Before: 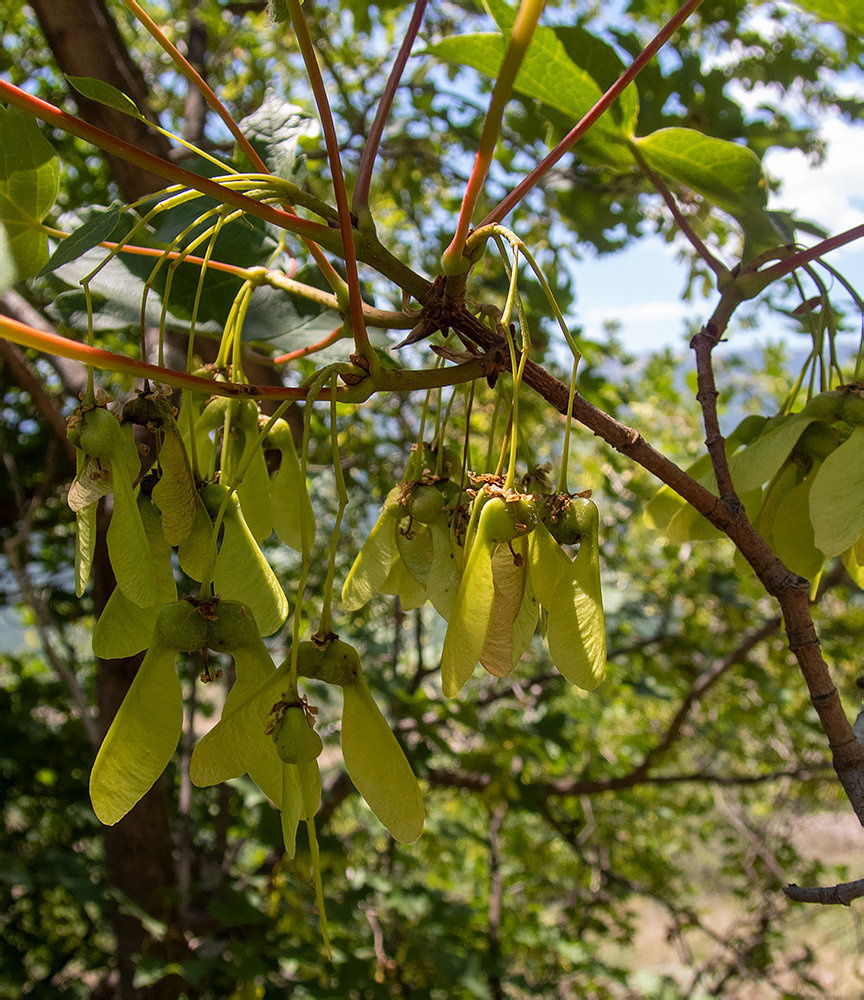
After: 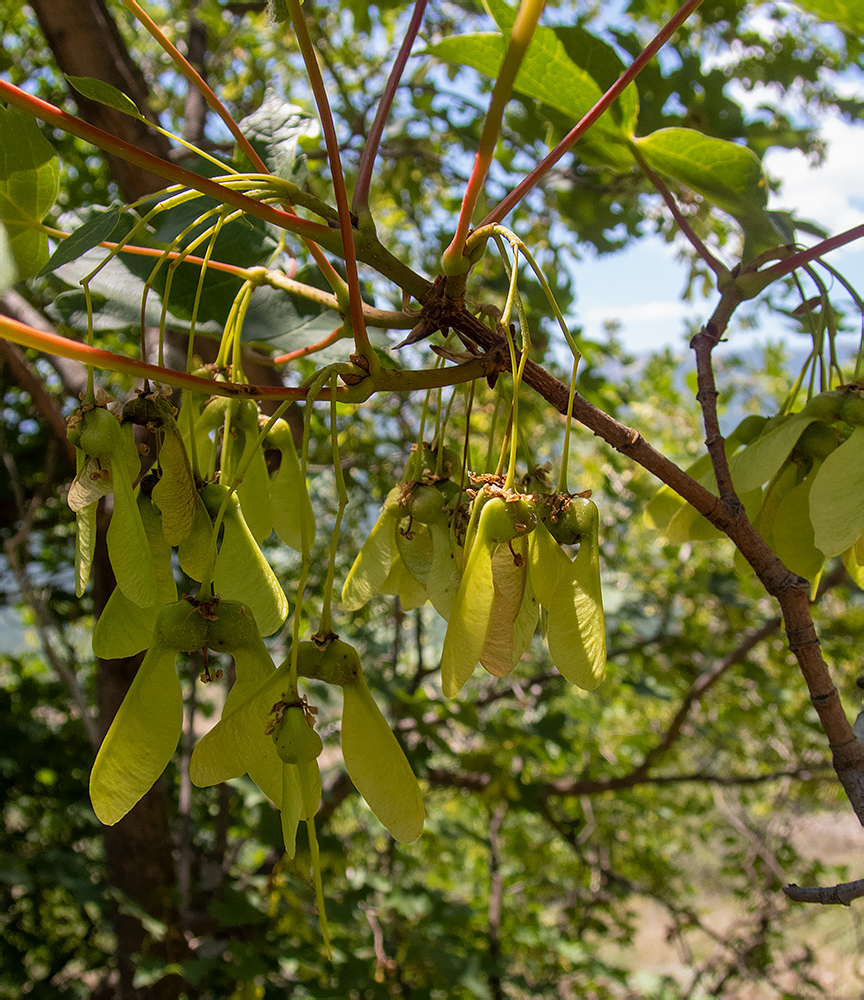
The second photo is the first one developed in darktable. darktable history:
tone equalizer: -7 EV 0.204 EV, -6 EV 0.12 EV, -5 EV 0.116 EV, -4 EV 0.073 EV, -2 EV -0.033 EV, -1 EV -0.056 EV, +0 EV -0.081 EV, edges refinement/feathering 500, mask exposure compensation -1.57 EV, preserve details no
